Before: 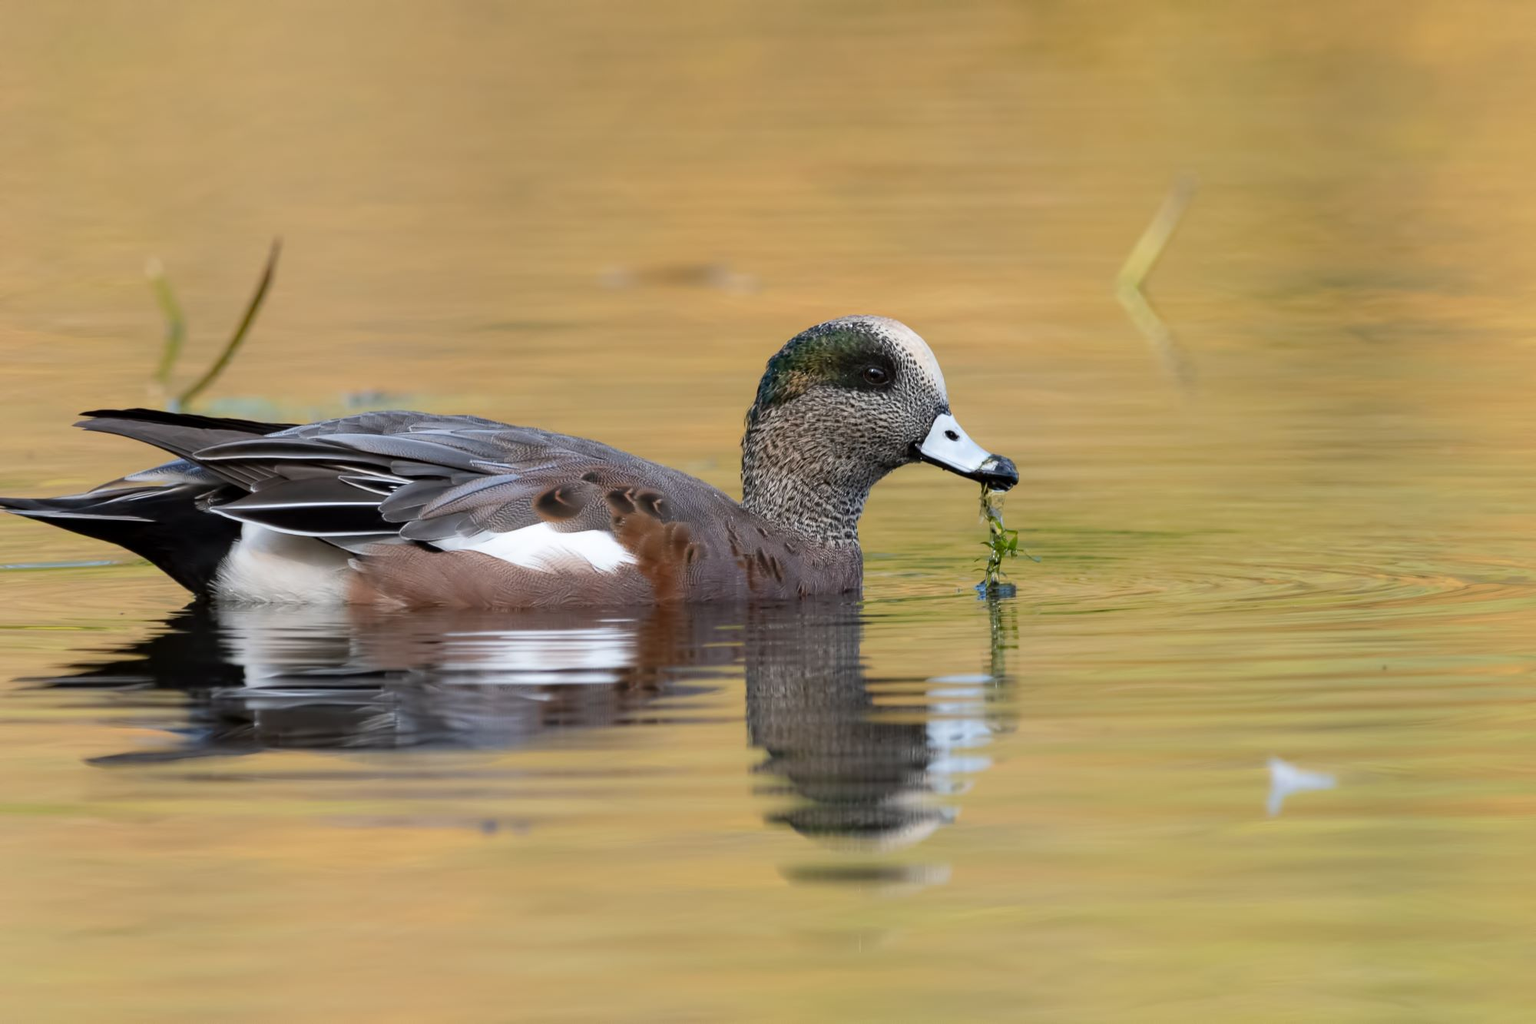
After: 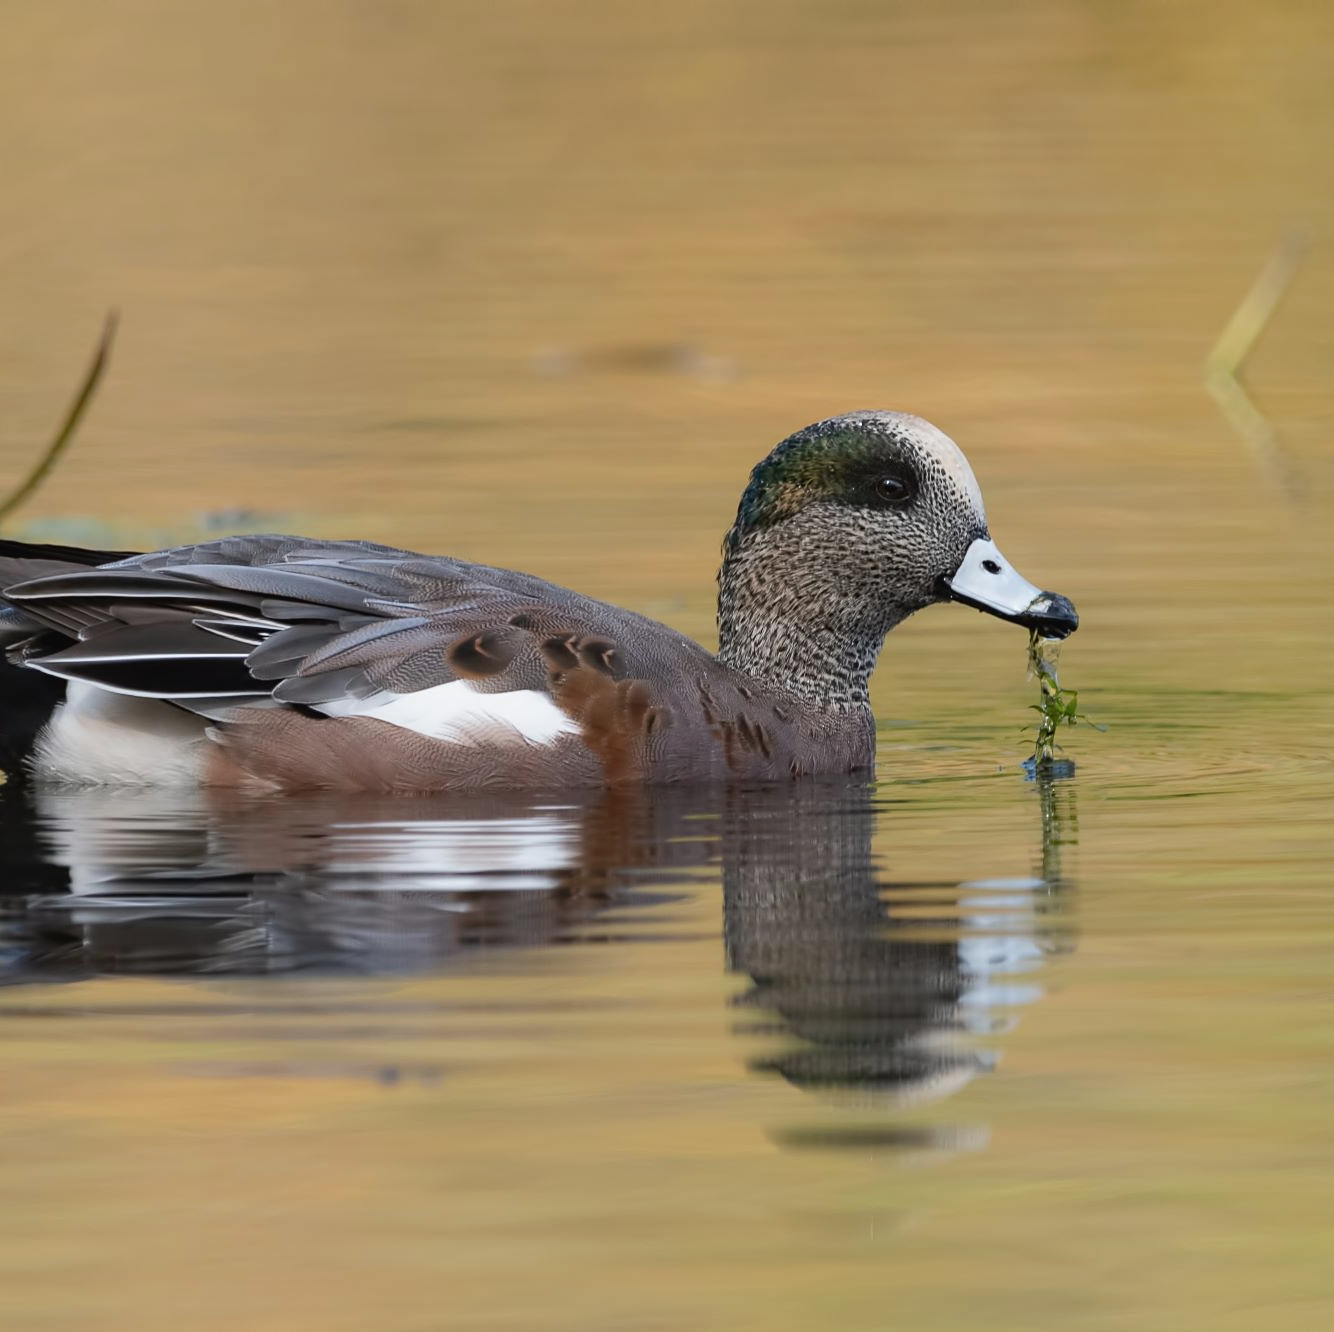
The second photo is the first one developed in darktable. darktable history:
crop and rotate: left 12.449%, right 20.816%
tone equalizer: edges refinement/feathering 500, mask exposure compensation -1.57 EV, preserve details no
sharpen: amount 0.21
contrast brightness saturation: contrast -0.069, brightness -0.043, saturation -0.107
